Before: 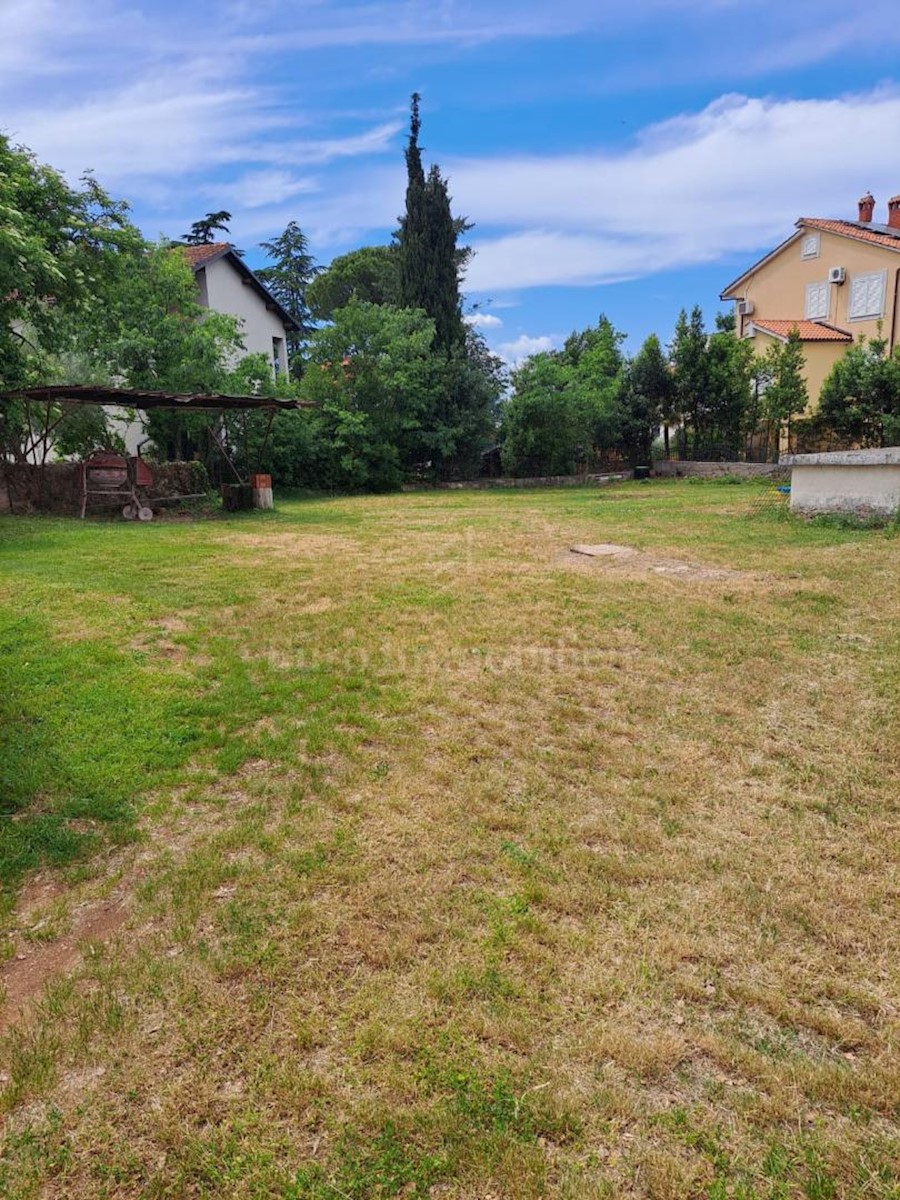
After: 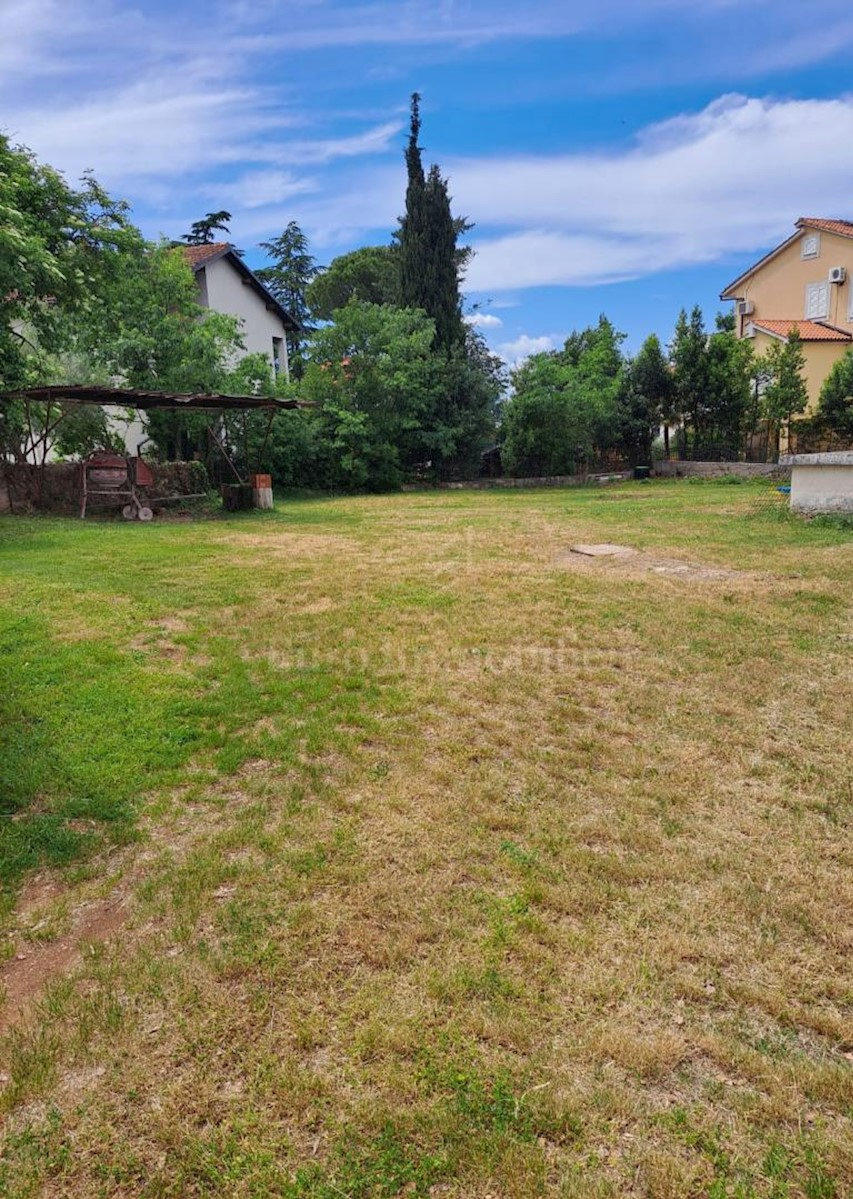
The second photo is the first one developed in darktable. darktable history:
crop and rotate: left 0%, right 5.113%
shadows and highlights: low approximation 0.01, soften with gaussian
